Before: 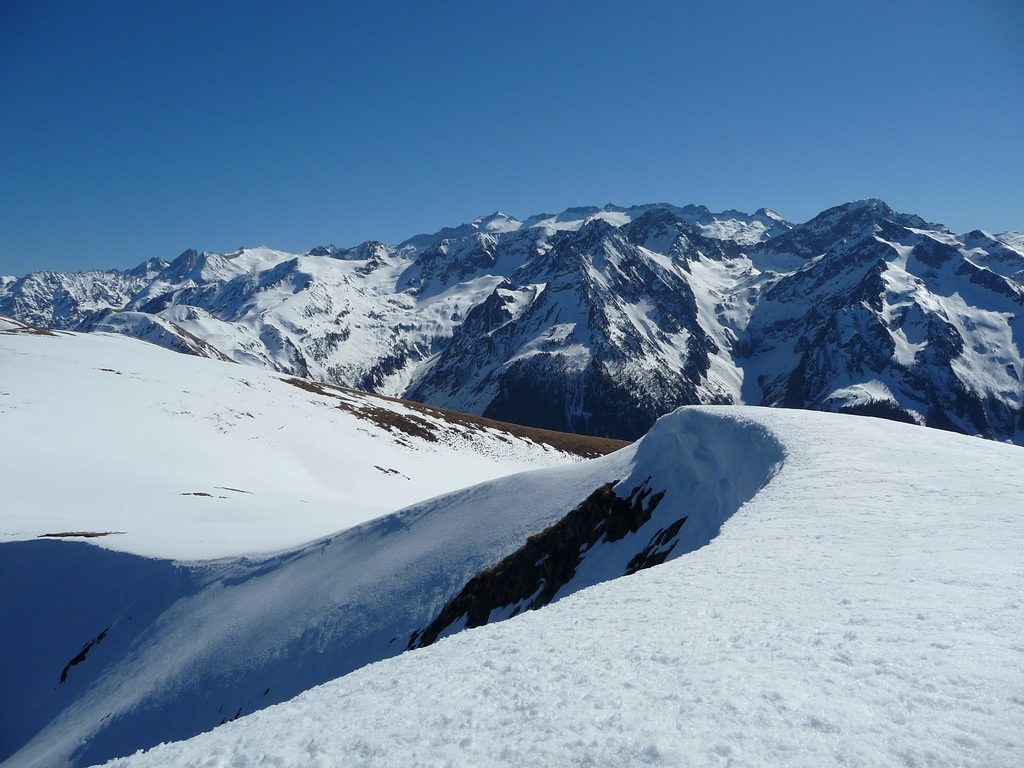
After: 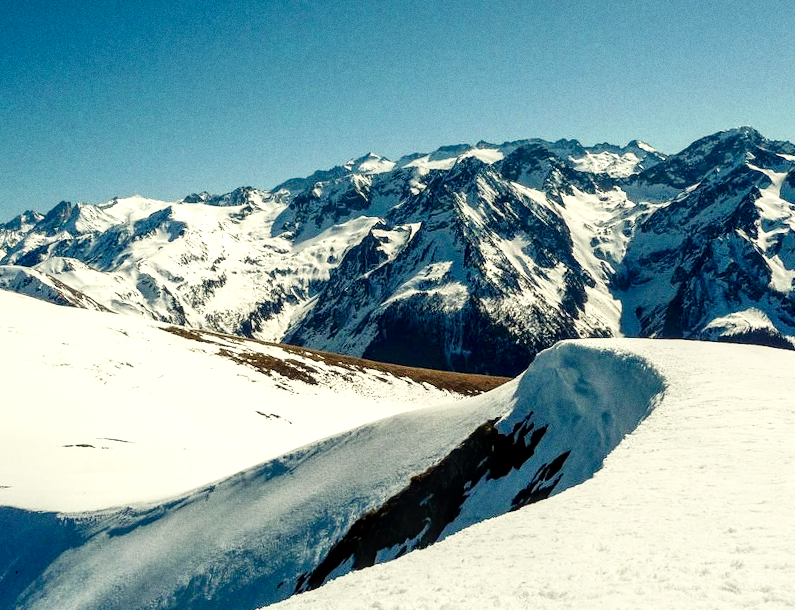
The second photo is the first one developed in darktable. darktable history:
rotate and perspective: rotation -2°, crop left 0.022, crop right 0.978, crop top 0.049, crop bottom 0.951
exposure: exposure 0.2 EV, compensate highlight preservation false
contrast brightness saturation: contrast 0.07, brightness -0.13, saturation 0.06
base curve: curves: ch0 [(0, 0) (0.008, 0.007) (0.022, 0.029) (0.048, 0.089) (0.092, 0.197) (0.191, 0.399) (0.275, 0.534) (0.357, 0.65) (0.477, 0.78) (0.542, 0.833) (0.799, 0.973) (1, 1)], preserve colors none
white balance: red 1.08, blue 0.791
crop: left 11.225%, top 5.381%, right 9.565%, bottom 10.314%
local contrast: detail 150%
grain: coarseness 0.09 ISO
